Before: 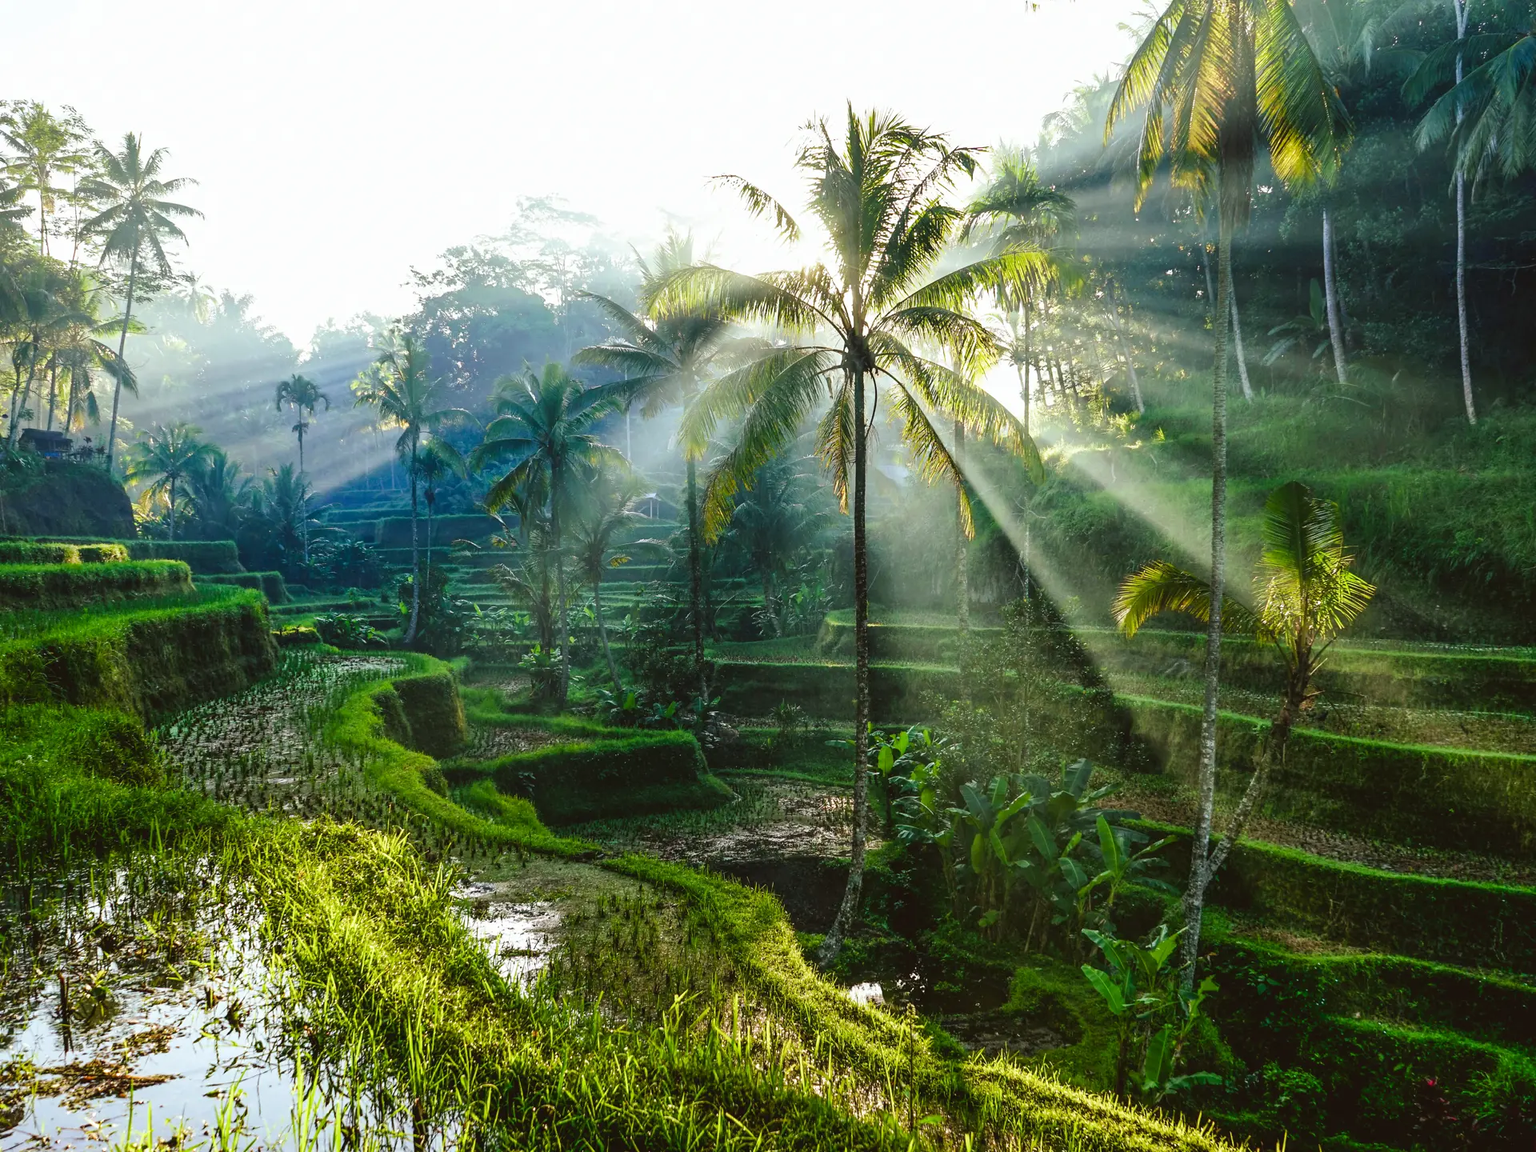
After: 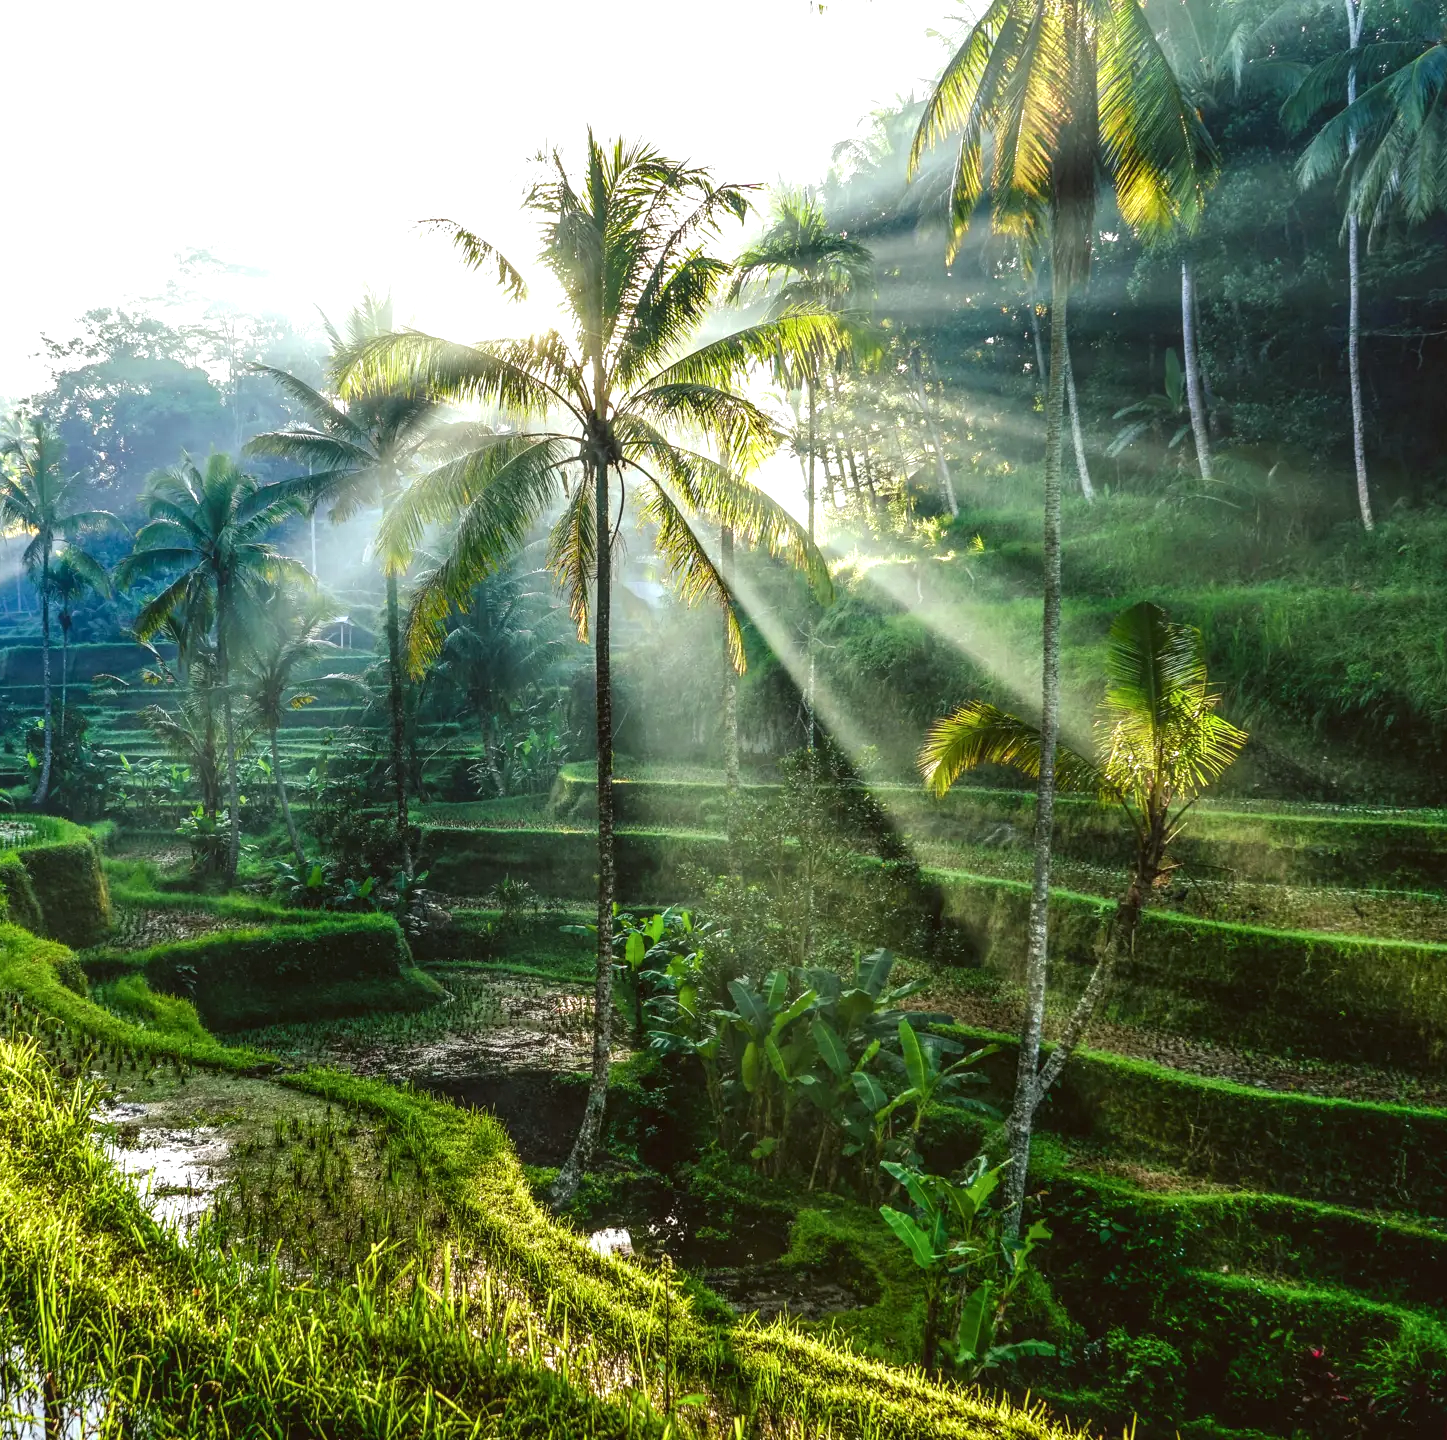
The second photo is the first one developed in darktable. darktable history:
exposure: exposure 0.29 EV, compensate highlight preservation false
crop and rotate: left 24.6%
local contrast: on, module defaults
